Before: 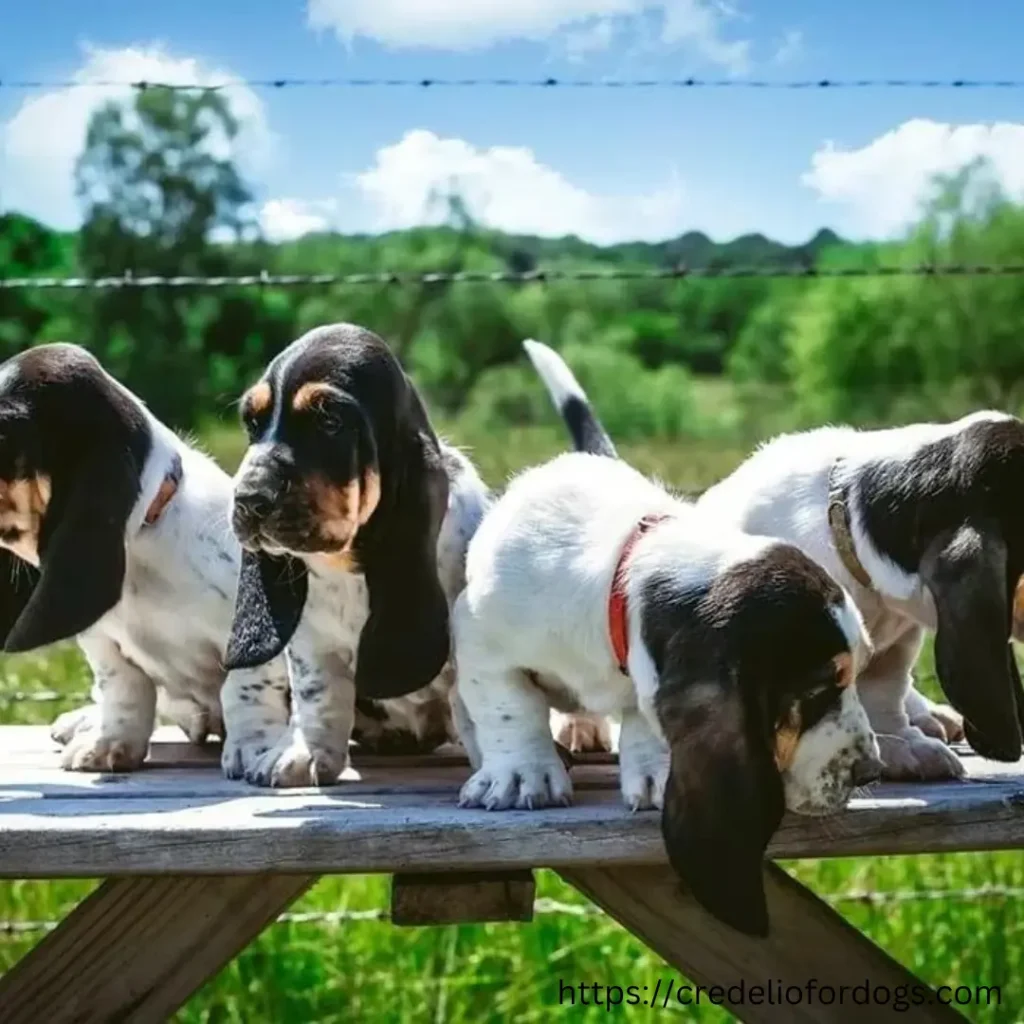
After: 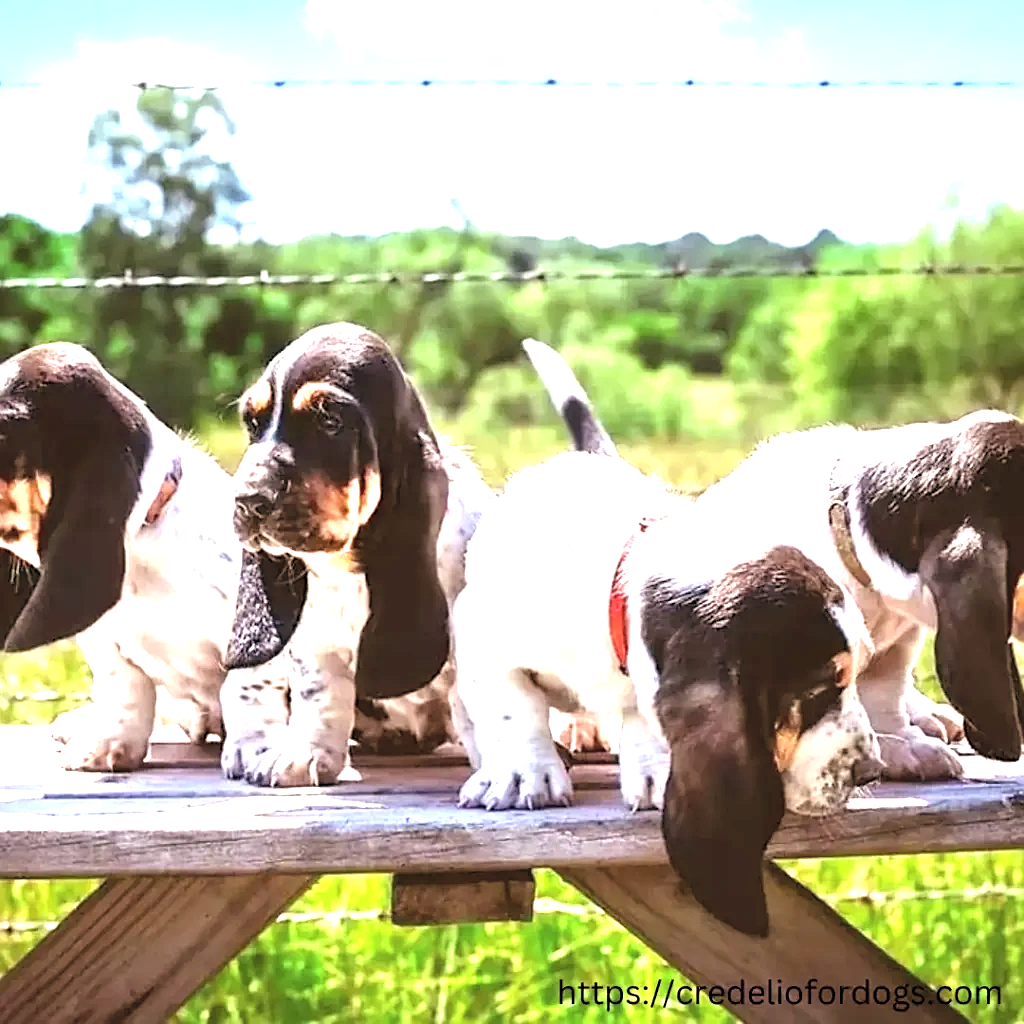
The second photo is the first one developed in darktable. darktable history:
sharpen: on, module defaults
levels: levels [0.012, 0.367, 0.697]
contrast brightness saturation: brightness 0.15
rgb levels: mode RGB, independent channels, levels [[0, 0.474, 1], [0, 0.5, 1], [0, 0.5, 1]]
